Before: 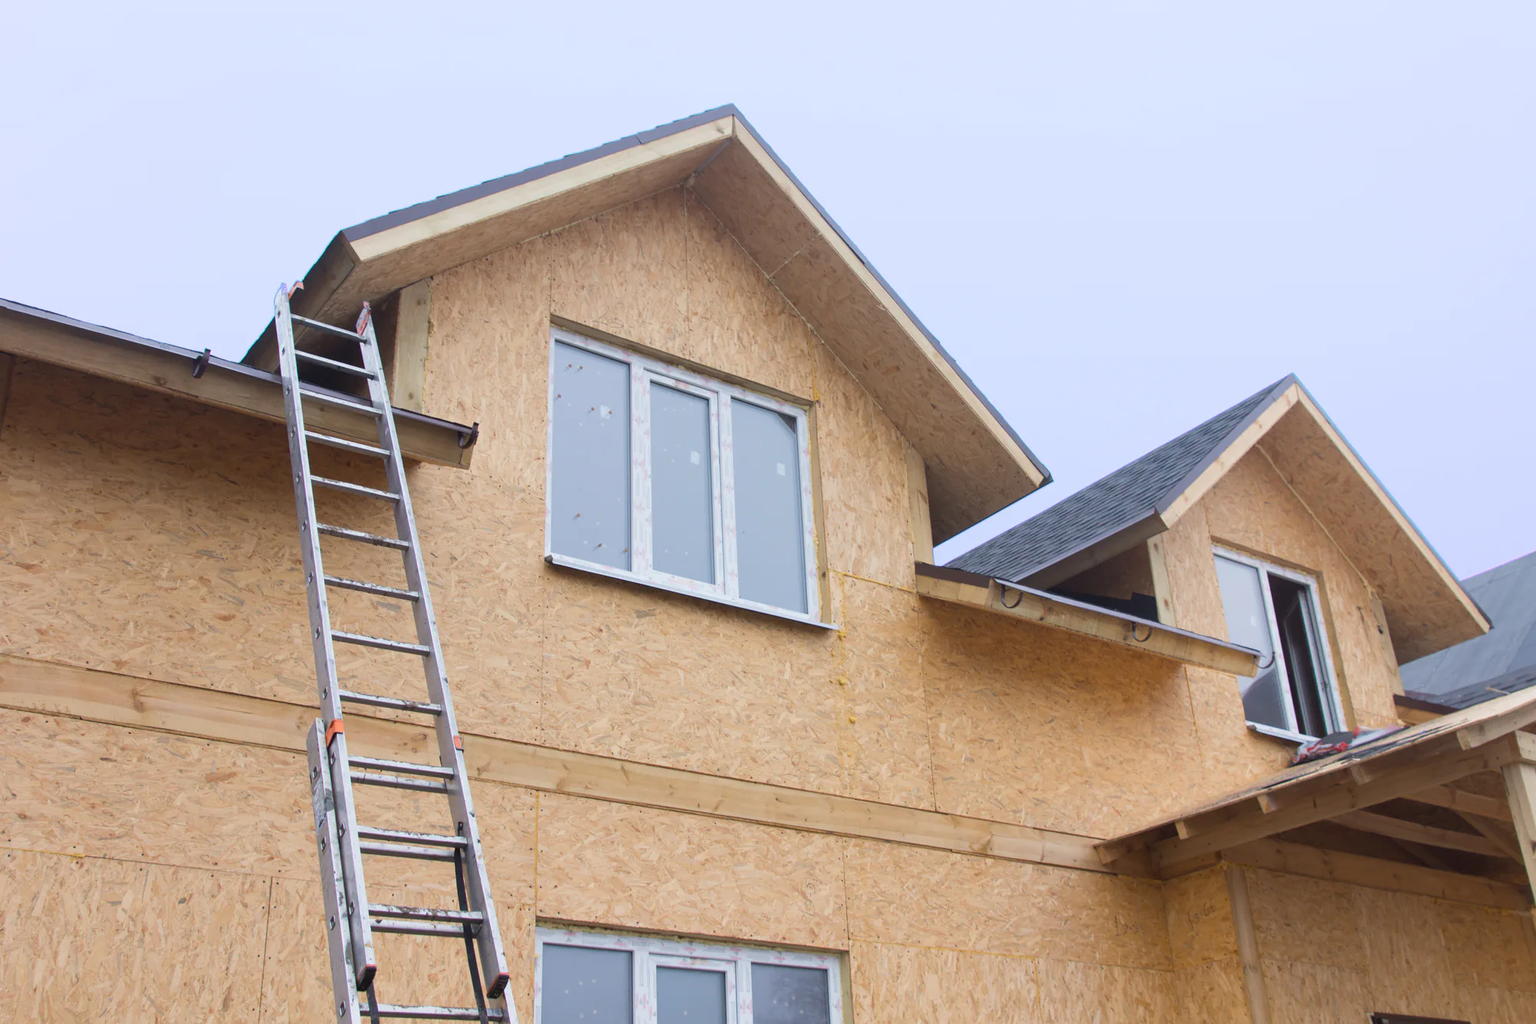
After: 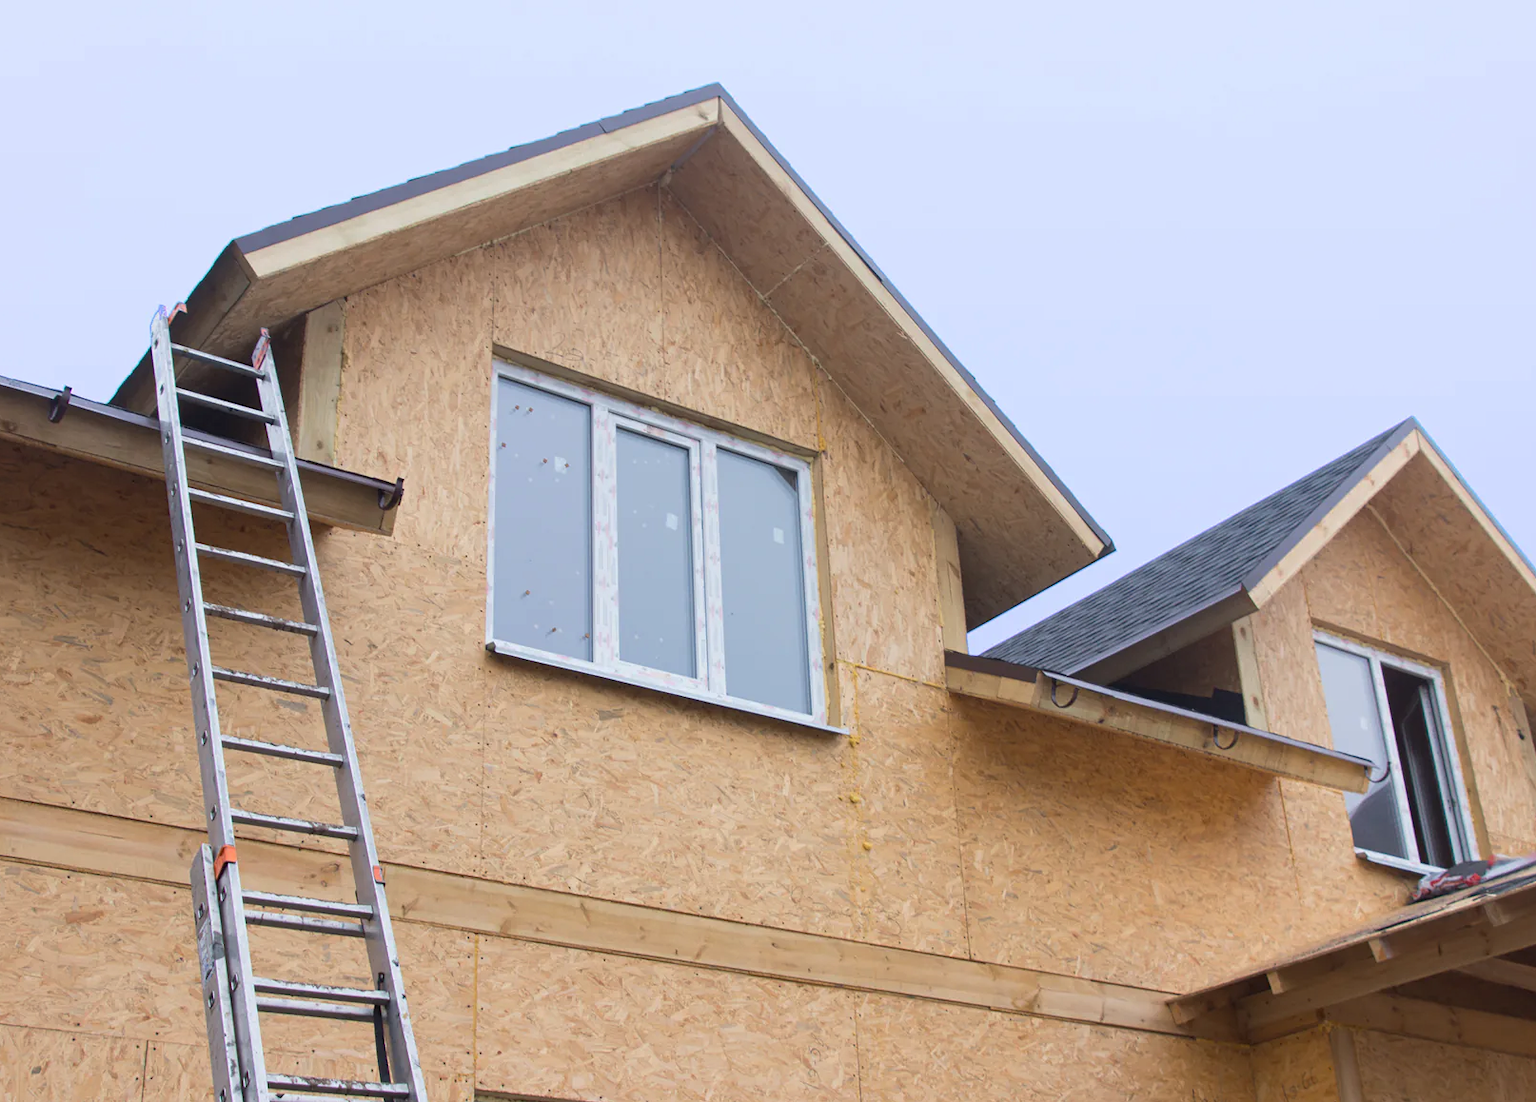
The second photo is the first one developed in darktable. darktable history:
crop: left 9.995%, top 3.628%, right 9.274%, bottom 9.469%
contrast equalizer: y [[0.5, 0.5, 0.5, 0.539, 0.64, 0.611], [0.5 ×6], [0.5 ×6], [0 ×6], [0 ×6]], mix 0.161
base curve: curves: ch0 [(0, 0) (0.303, 0.277) (1, 1)], preserve colors none
